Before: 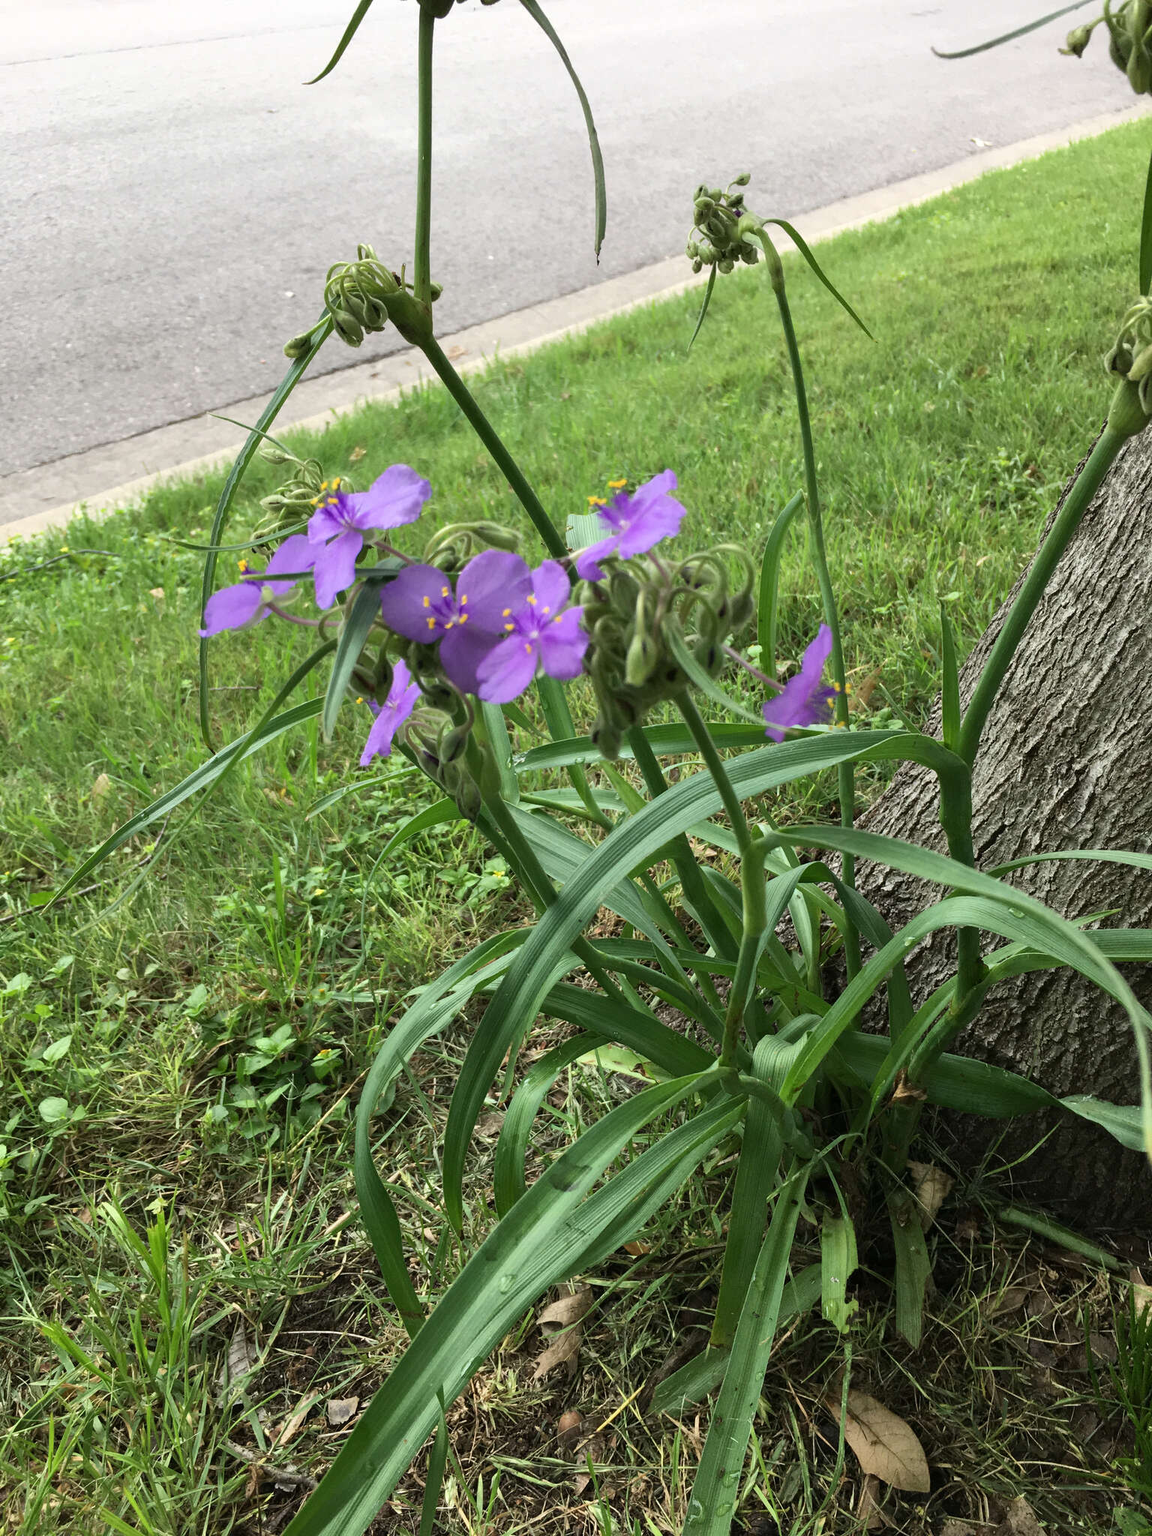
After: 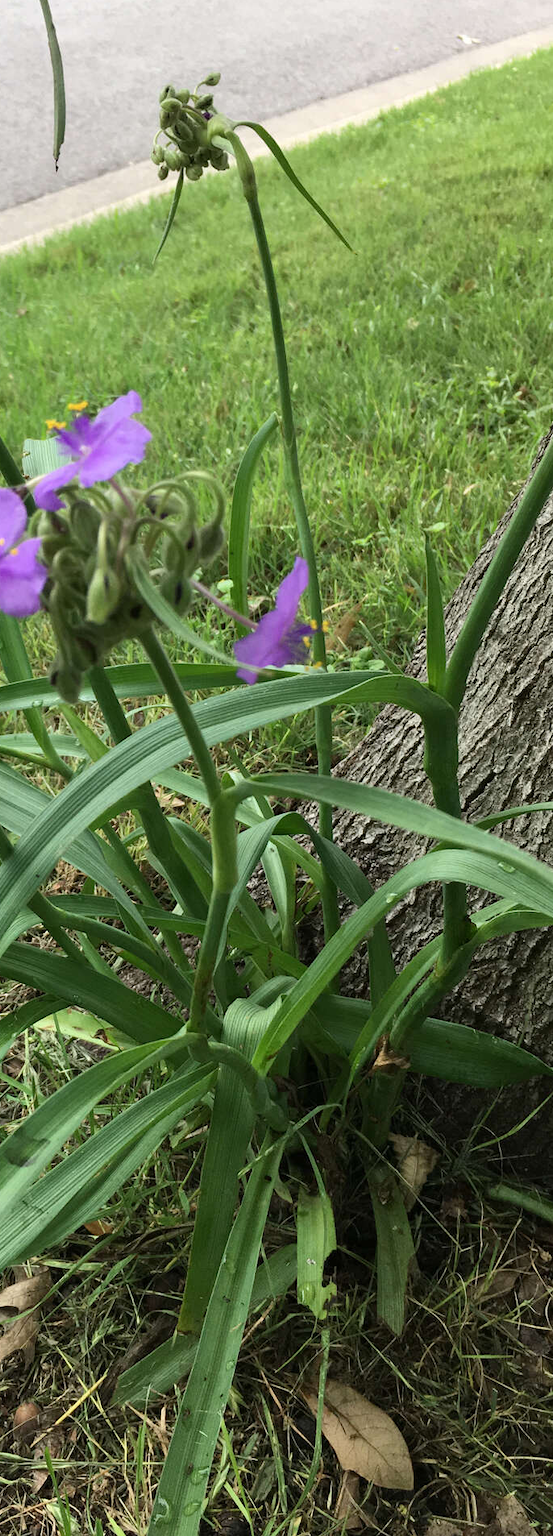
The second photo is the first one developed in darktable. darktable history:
crop: left 47.376%, top 6.907%, right 7.895%
